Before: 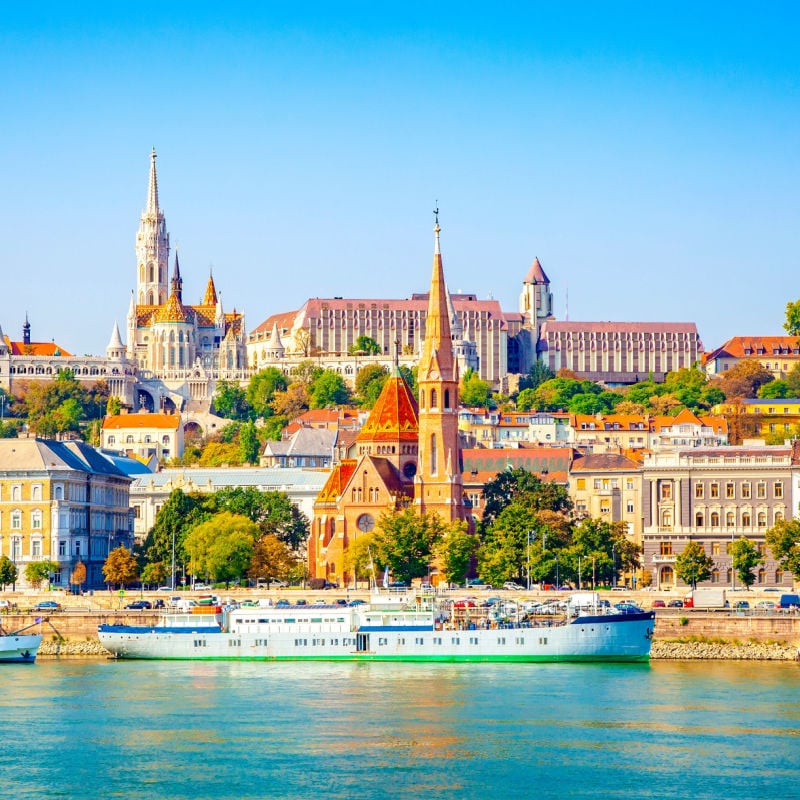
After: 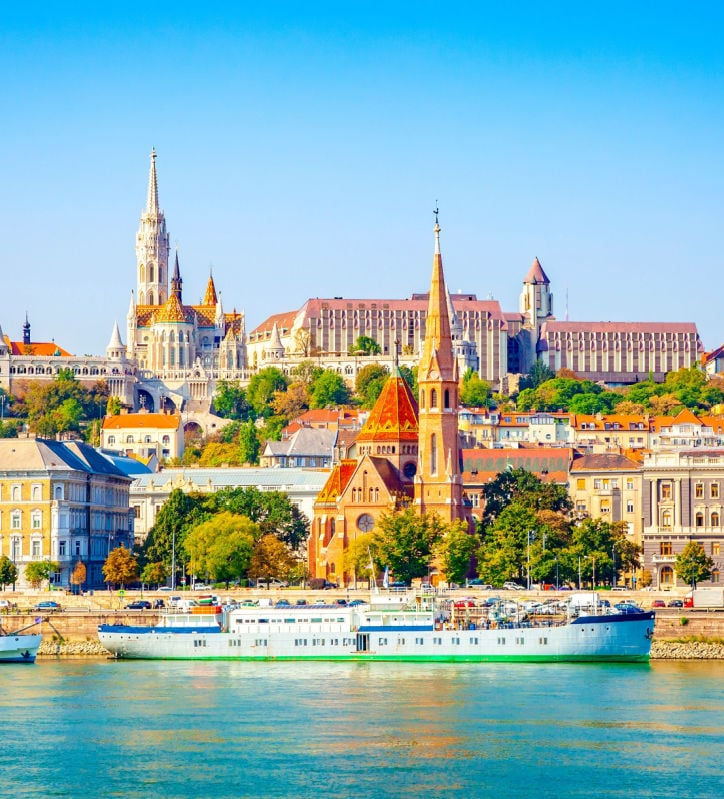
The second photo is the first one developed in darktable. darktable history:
crop: right 9.492%, bottom 0.041%
